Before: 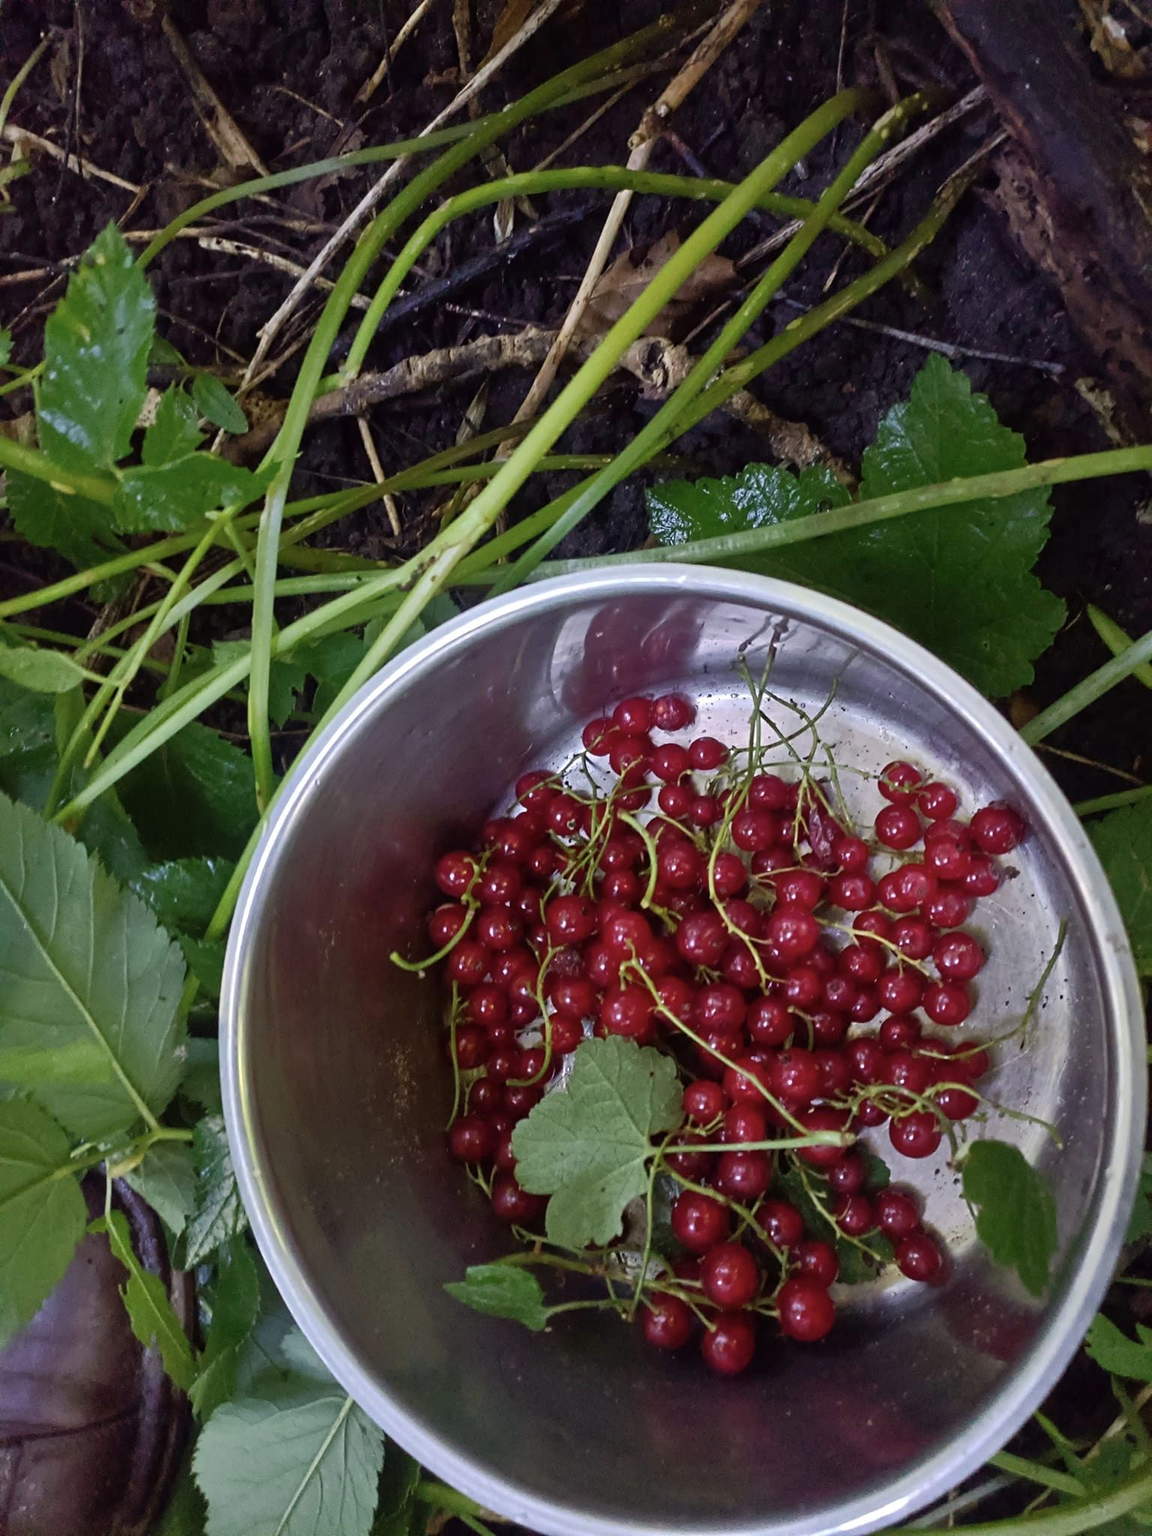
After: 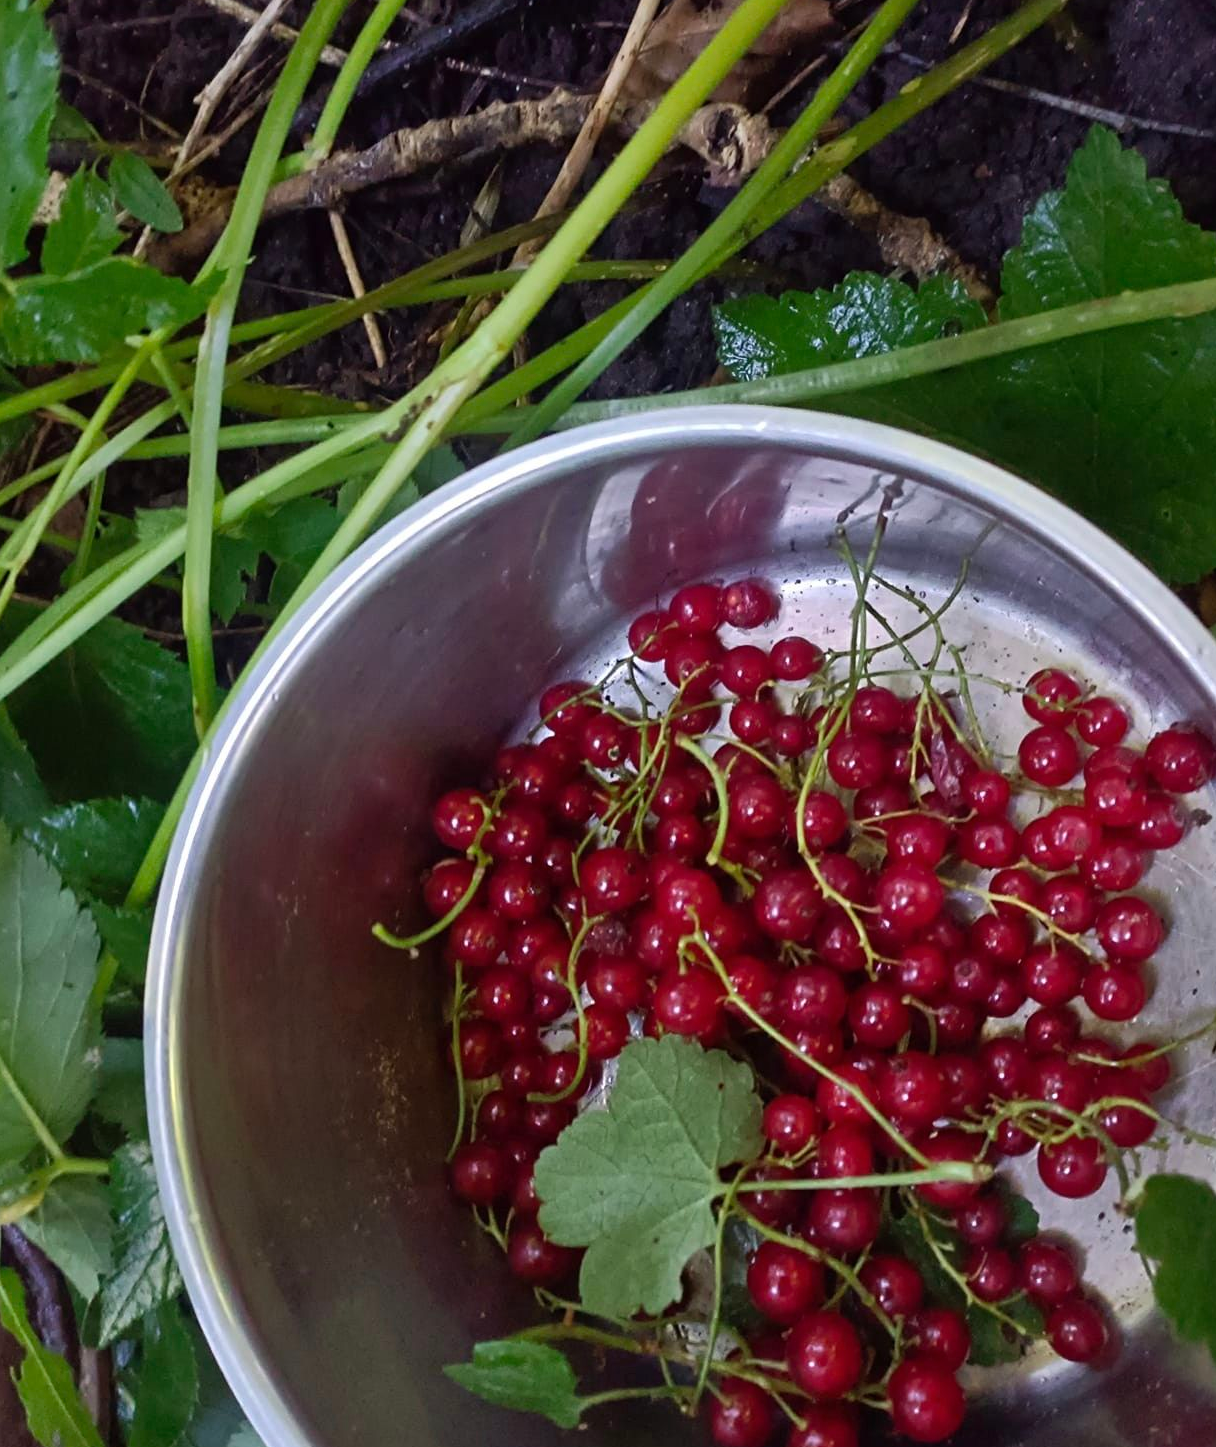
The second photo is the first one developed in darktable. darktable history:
crop: left 9.644%, top 16.93%, right 11.152%, bottom 12.38%
